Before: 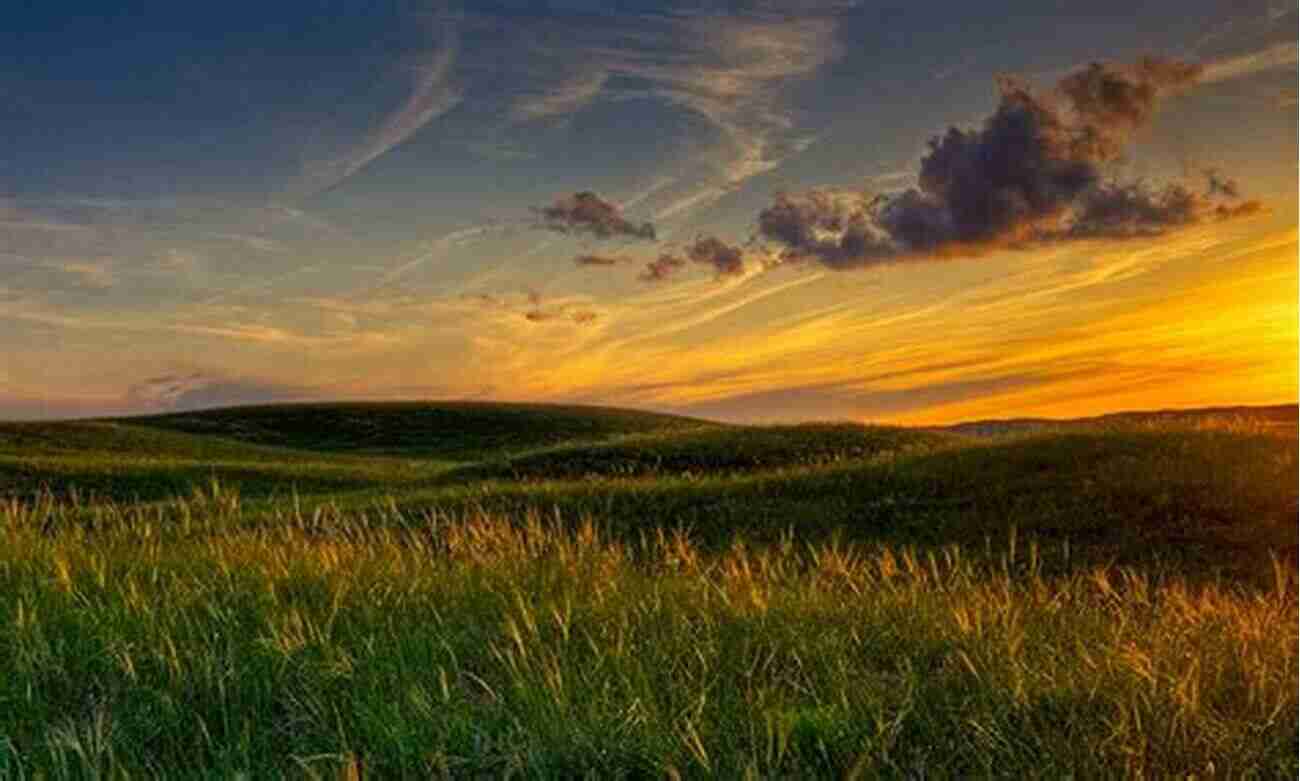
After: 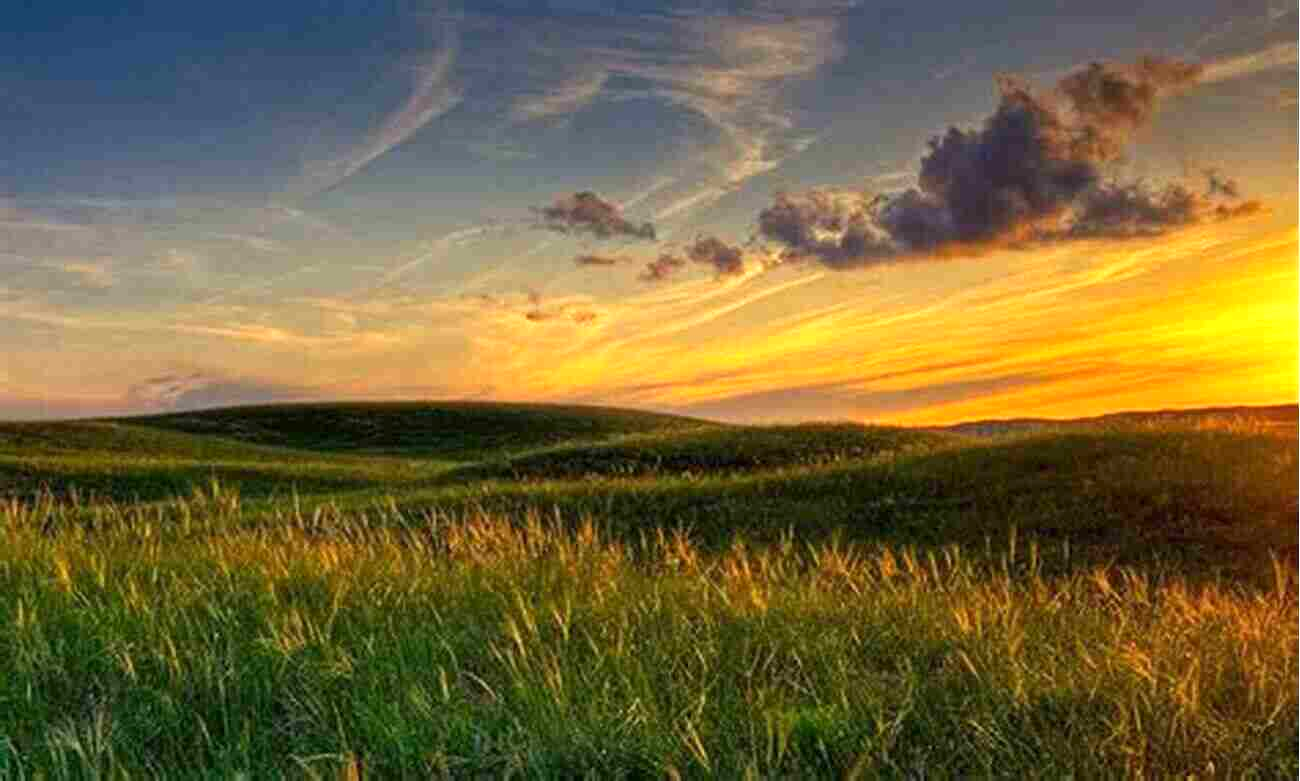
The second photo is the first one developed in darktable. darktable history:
exposure: exposure 0.648 EV, compensate highlight preservation false
